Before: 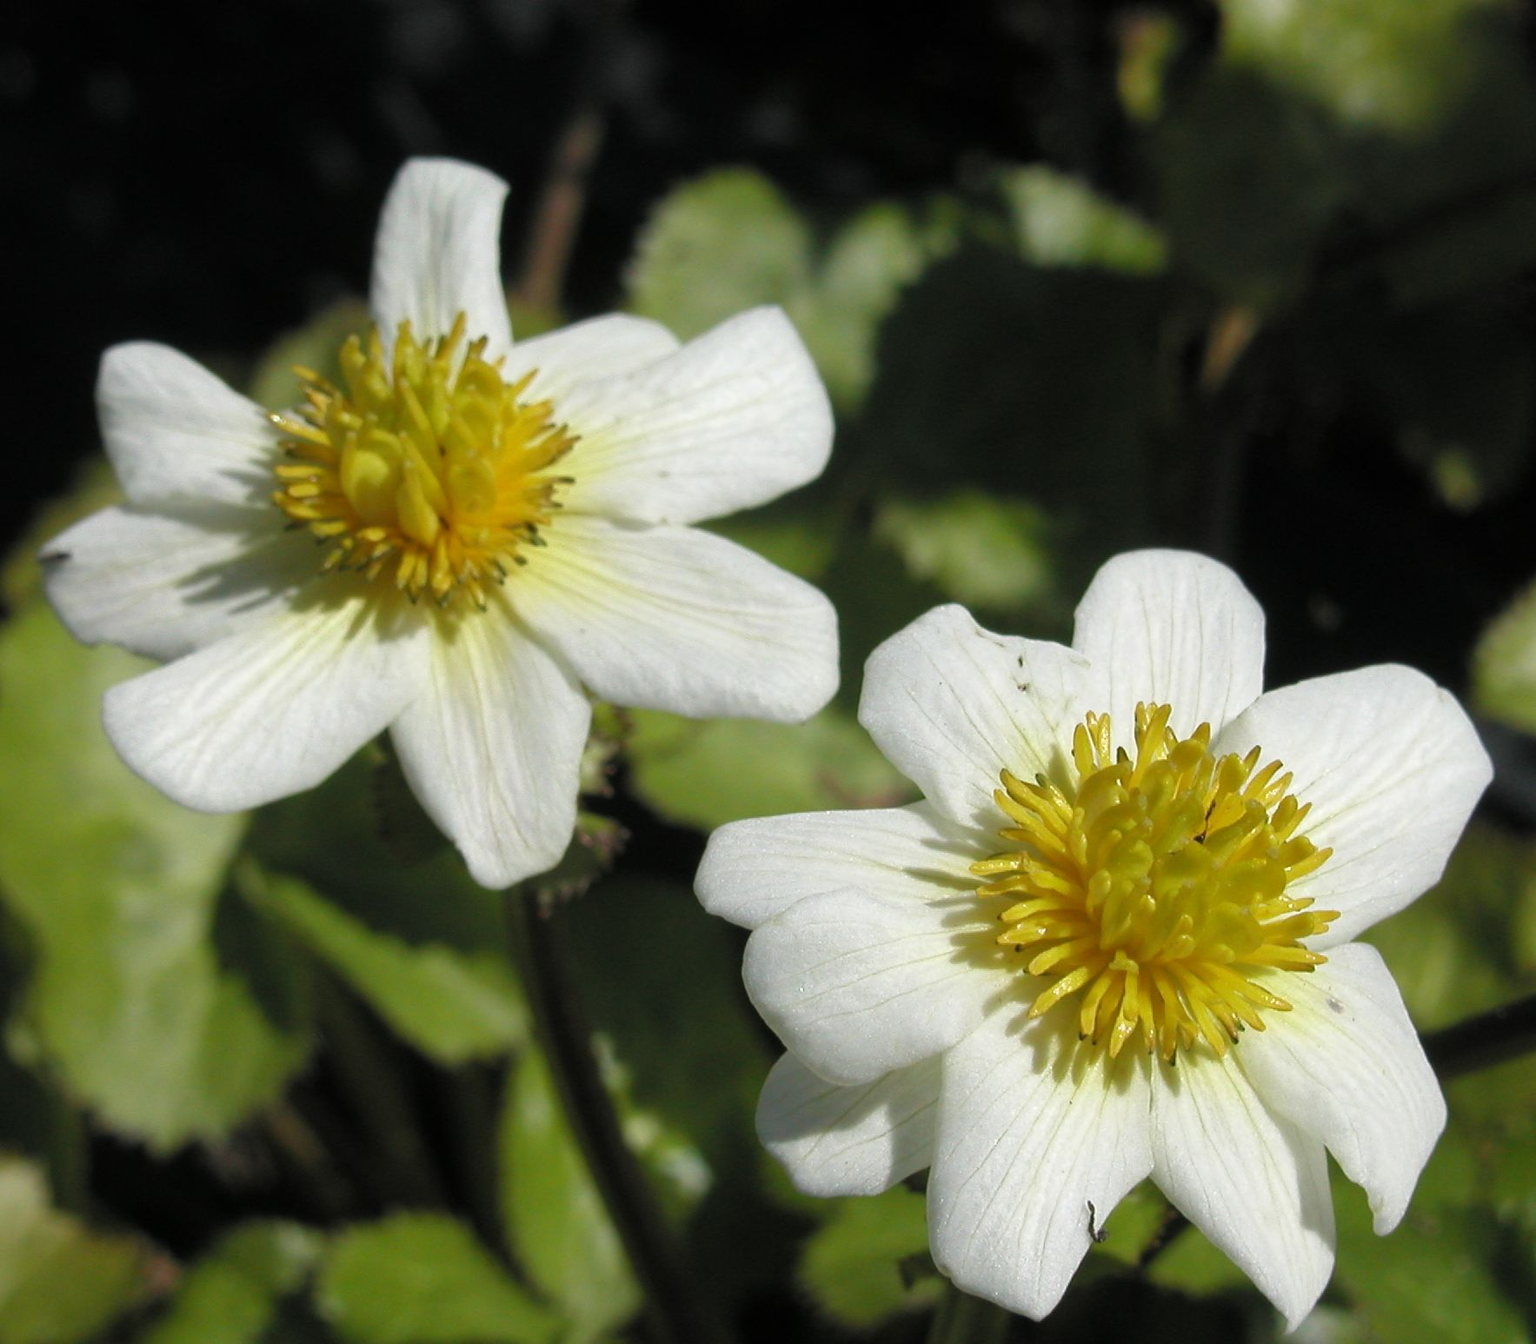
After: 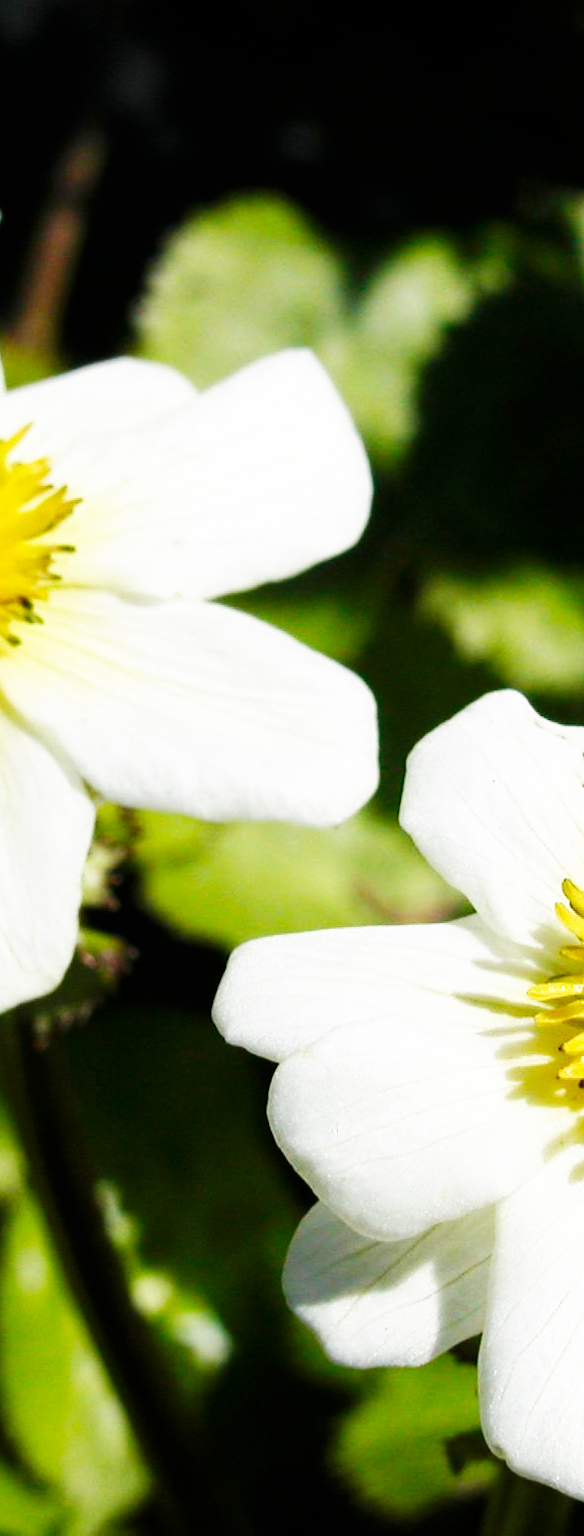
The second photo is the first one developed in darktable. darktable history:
base curve: curves: ch0 [(0, 0) (0.007, 0.004) (0.027, 0.03) (0.046, 0.07) (0.207, 0.54) (0.442, 0.872) (0.673, 0.972) (1, 1)], preserve colors none
contrast brightness saturation: contrast 0.066, brightness -0.129, saturation 0.051
crop: left 33.12%, right 33.5%
